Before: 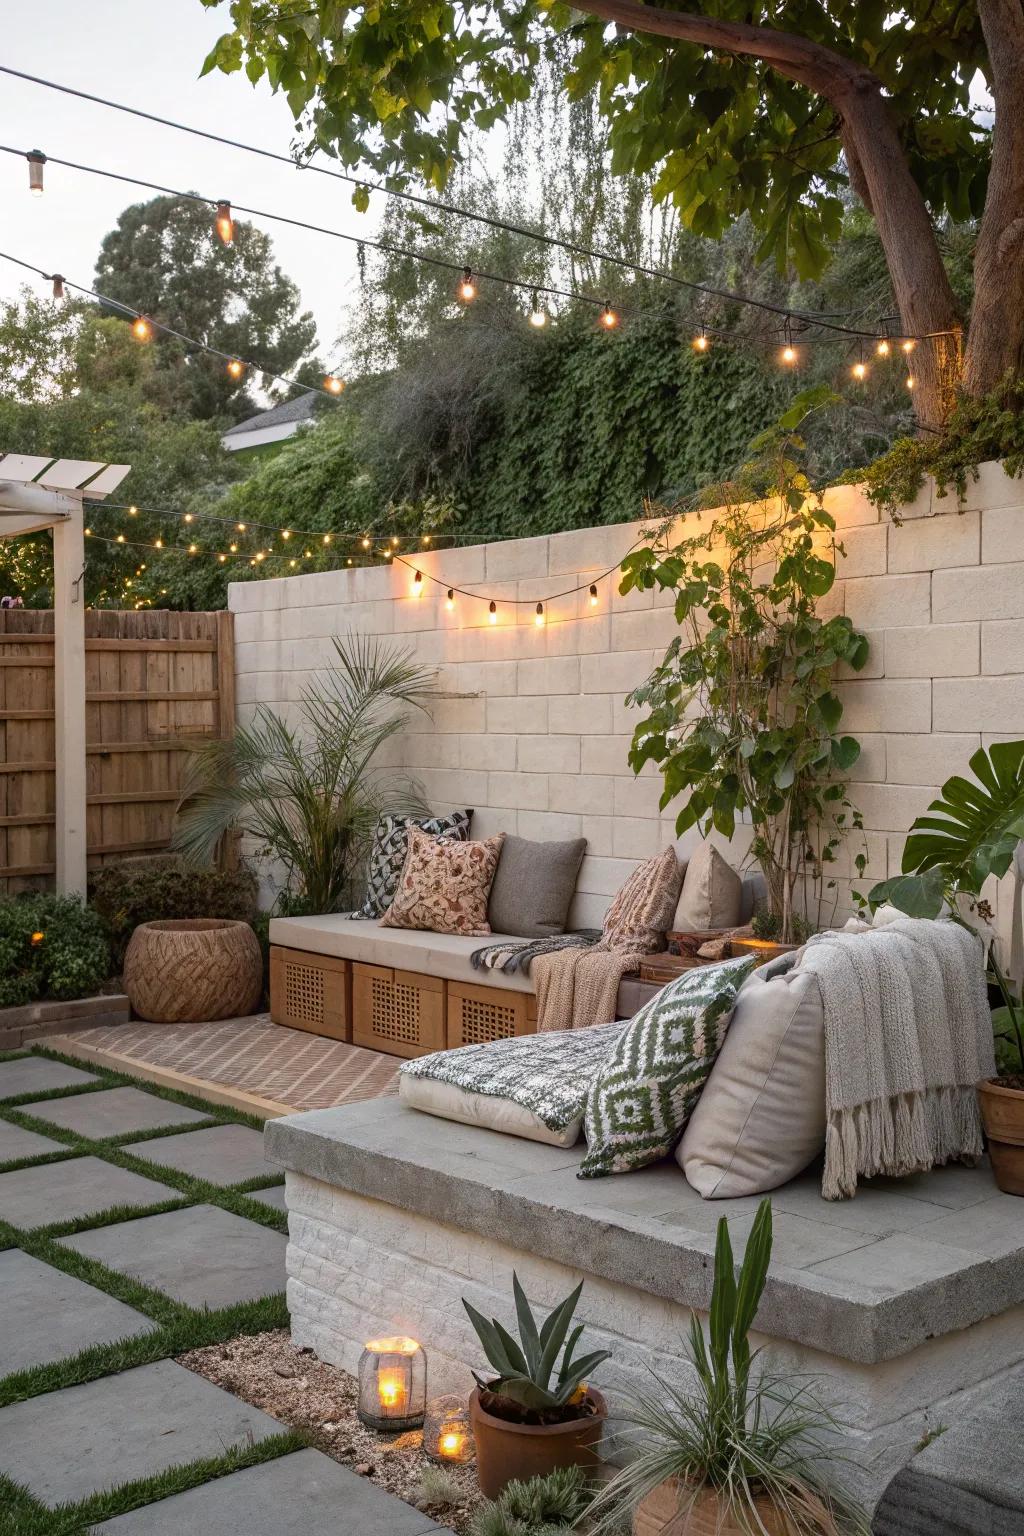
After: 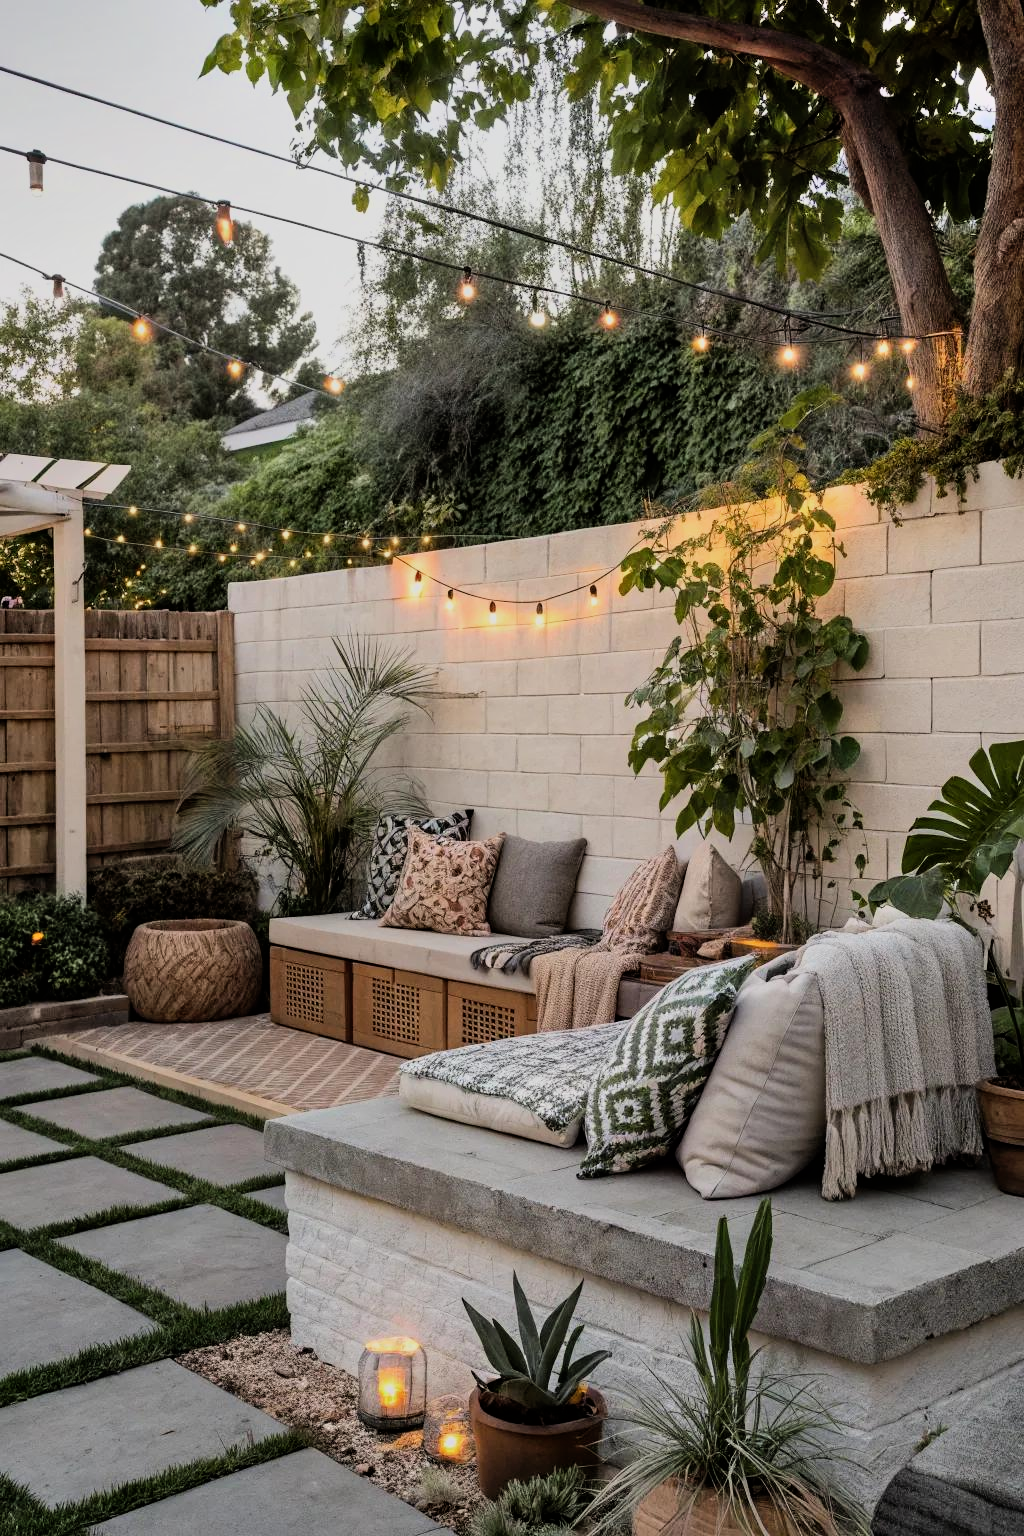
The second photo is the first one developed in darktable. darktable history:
filmic rgb: black relative exposure -7.65 EV, white relative exposure 4.56 EV, threshold 5.98 EV, hardness 3.61, contrast 1.241, color science v6 (2022), enable highlight reconstruction true
shadows and highlights: highlights color adjustment 0.681%, soften with gaussian
